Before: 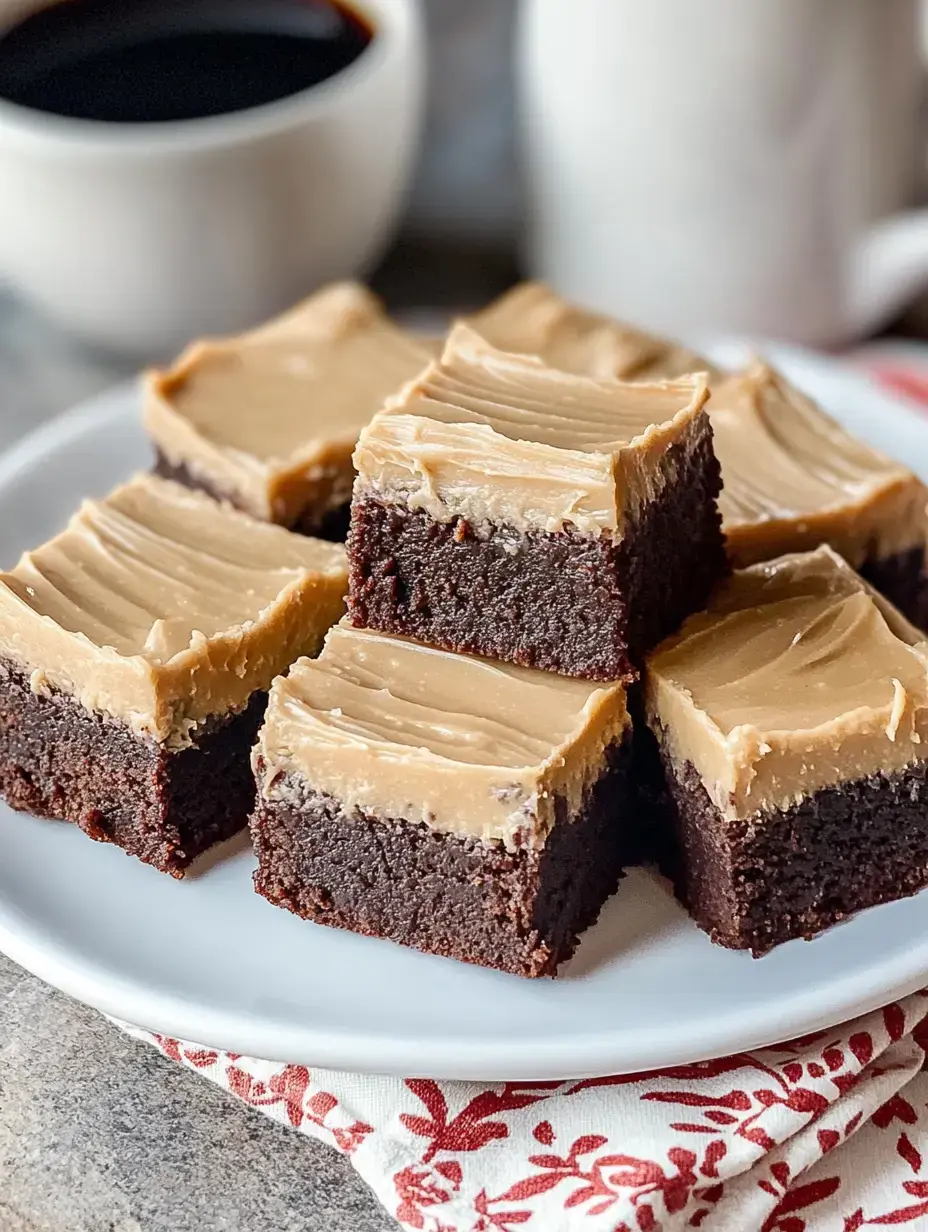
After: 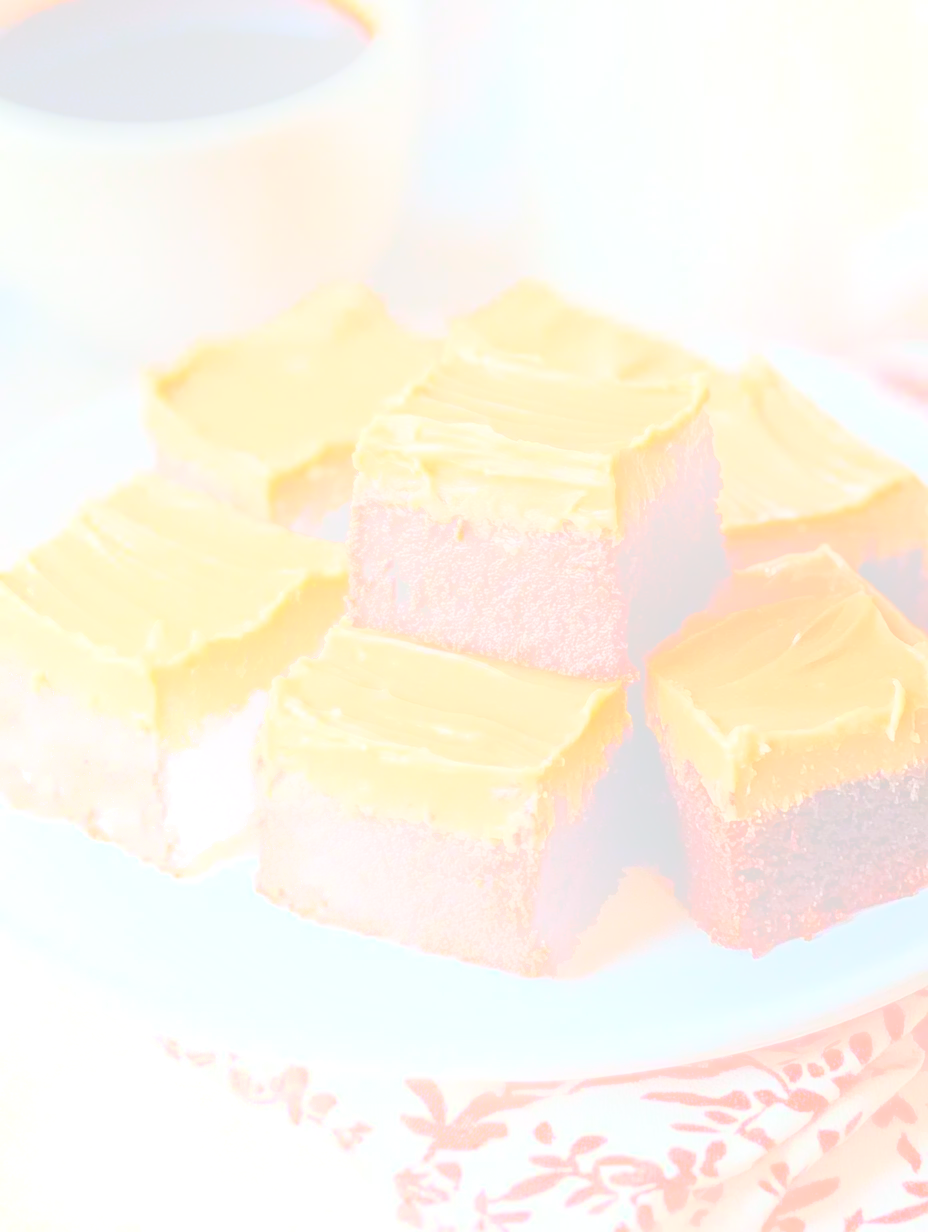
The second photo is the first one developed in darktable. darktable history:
bloom: size 70%, threshold 25%, strength 70%
rgb levels: preserve colors max RGB
